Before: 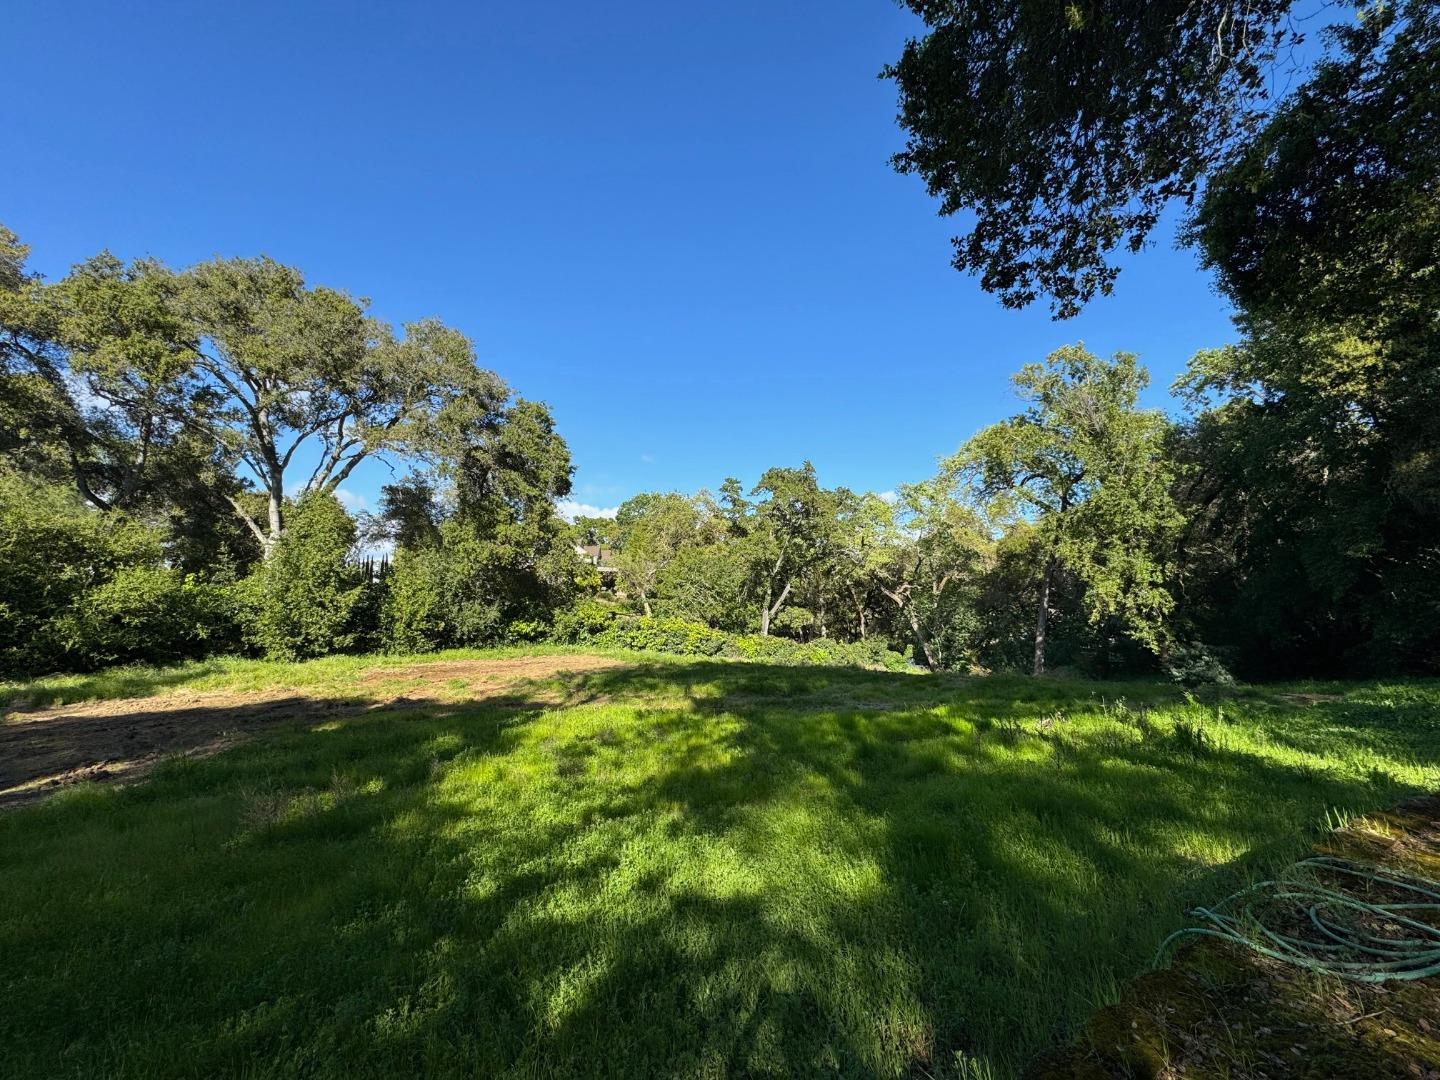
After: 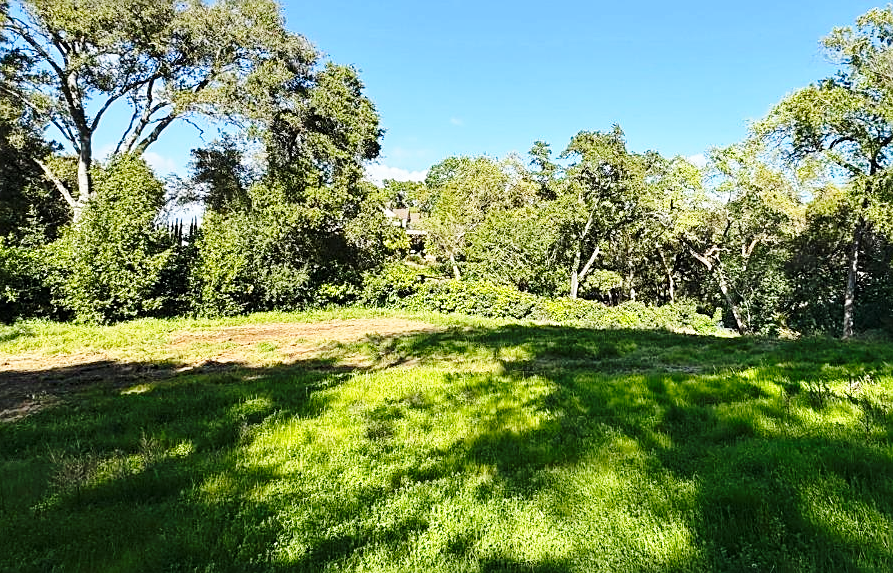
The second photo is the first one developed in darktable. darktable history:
sharpen: on, module defaults
crop: left 13.312%, top 31.28%, right 24.627%, bottom 15.582%
base curve: curves: ch0 [(0, 0) (0.028, 0.03) (0.121, 0.232) (0.46, 0.748) (0.859, 0.968) (1, 1)], preserve colors none
